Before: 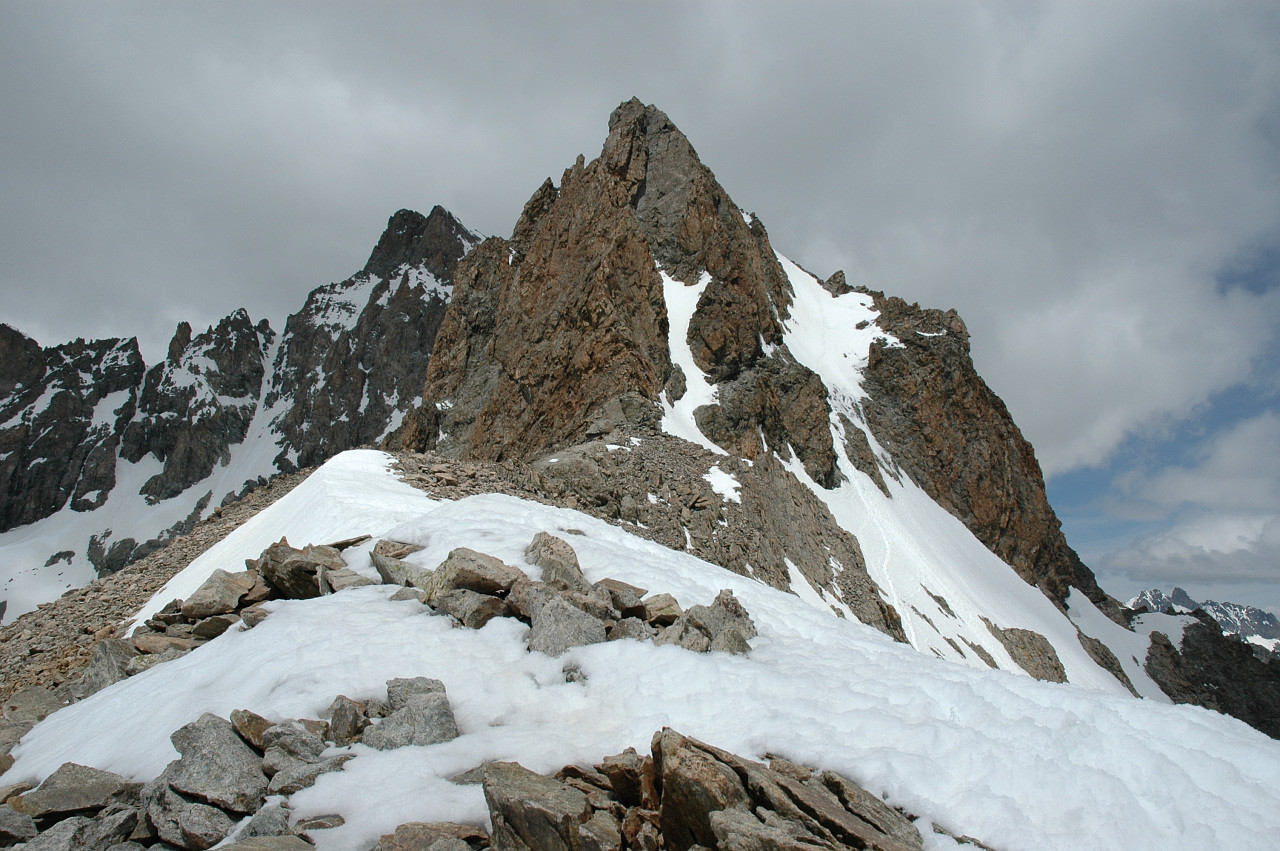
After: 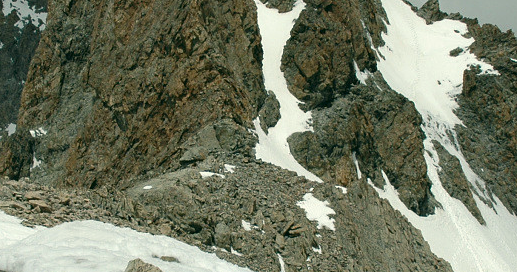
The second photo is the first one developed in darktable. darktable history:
crop: left 31.751%, top 32.172%, right 27.8%, bottom 35.83%
color correction: highlights a* -0.482, highlights b* 9.48, shadows a* -9.48, shadows b* 0.803
